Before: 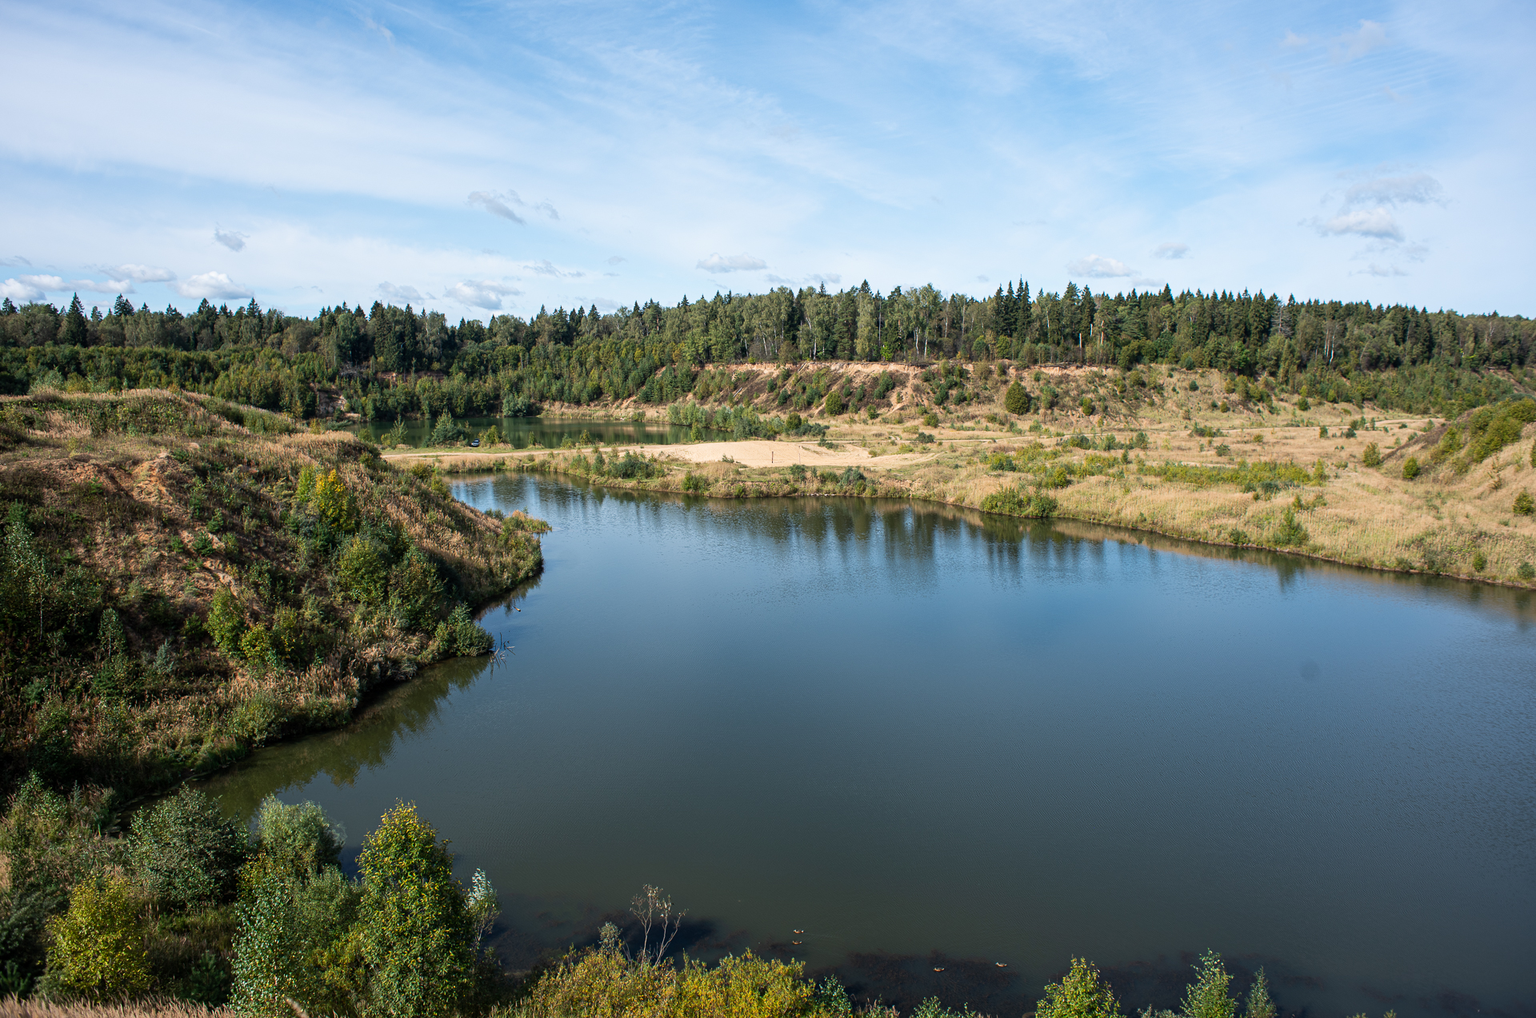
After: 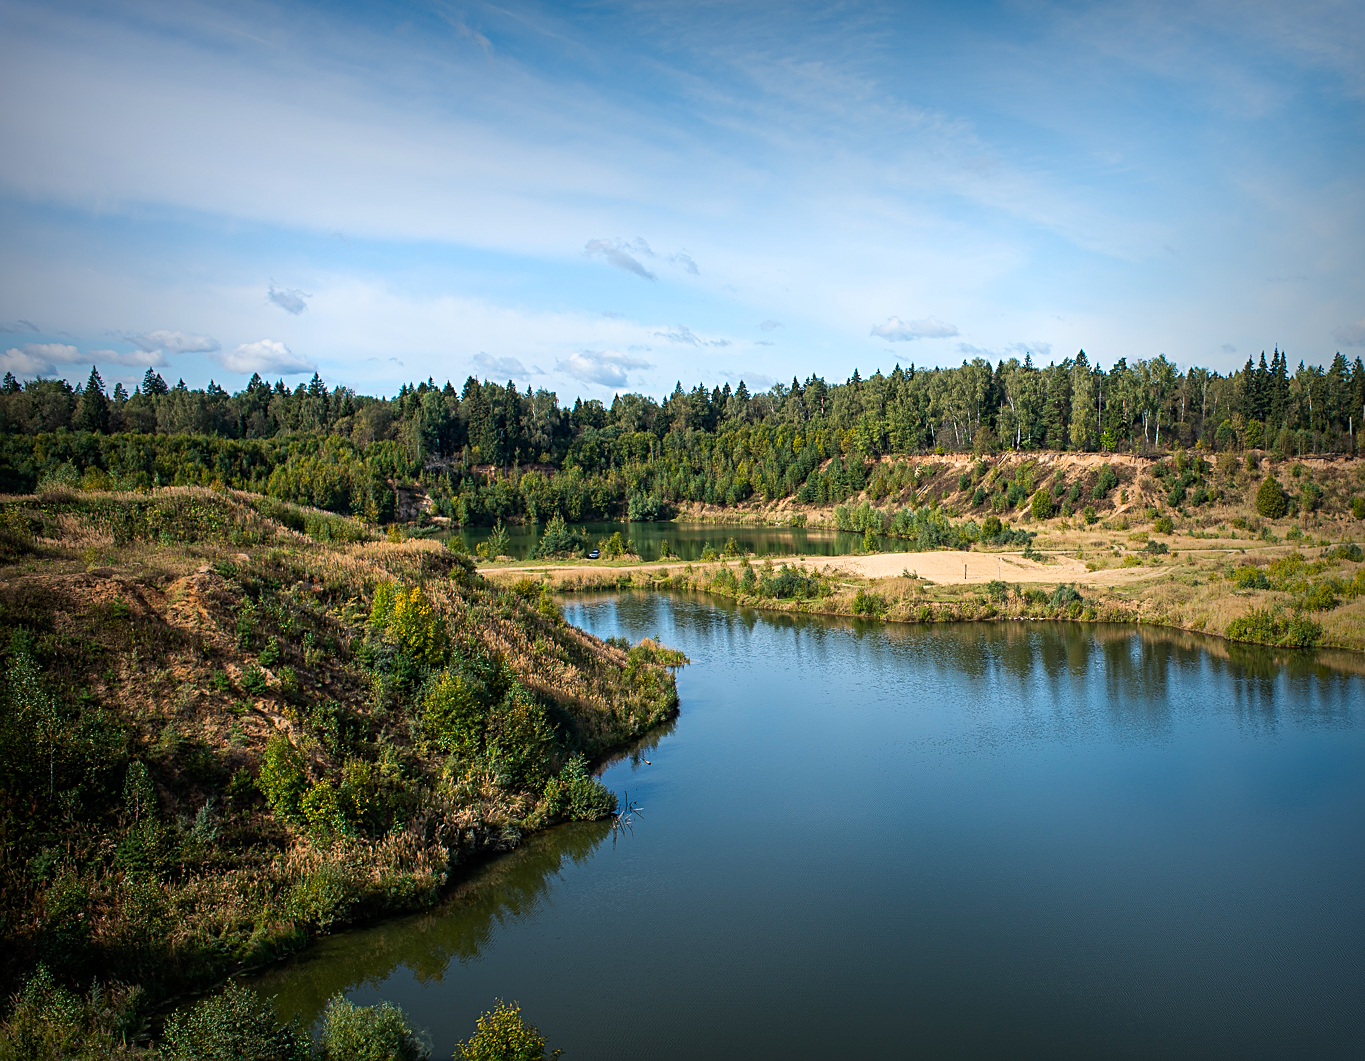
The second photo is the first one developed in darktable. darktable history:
vignetting: fall-off start 53.2%, brightness -0.594, saturation 0, automatic ratio true, width/height ratio 1.313, shape 0.22, unbound false
color balance rgb: global vibrance 42.74%
crop: right 28.885%, bottom 16.626%
sharpen: on, module defaults
